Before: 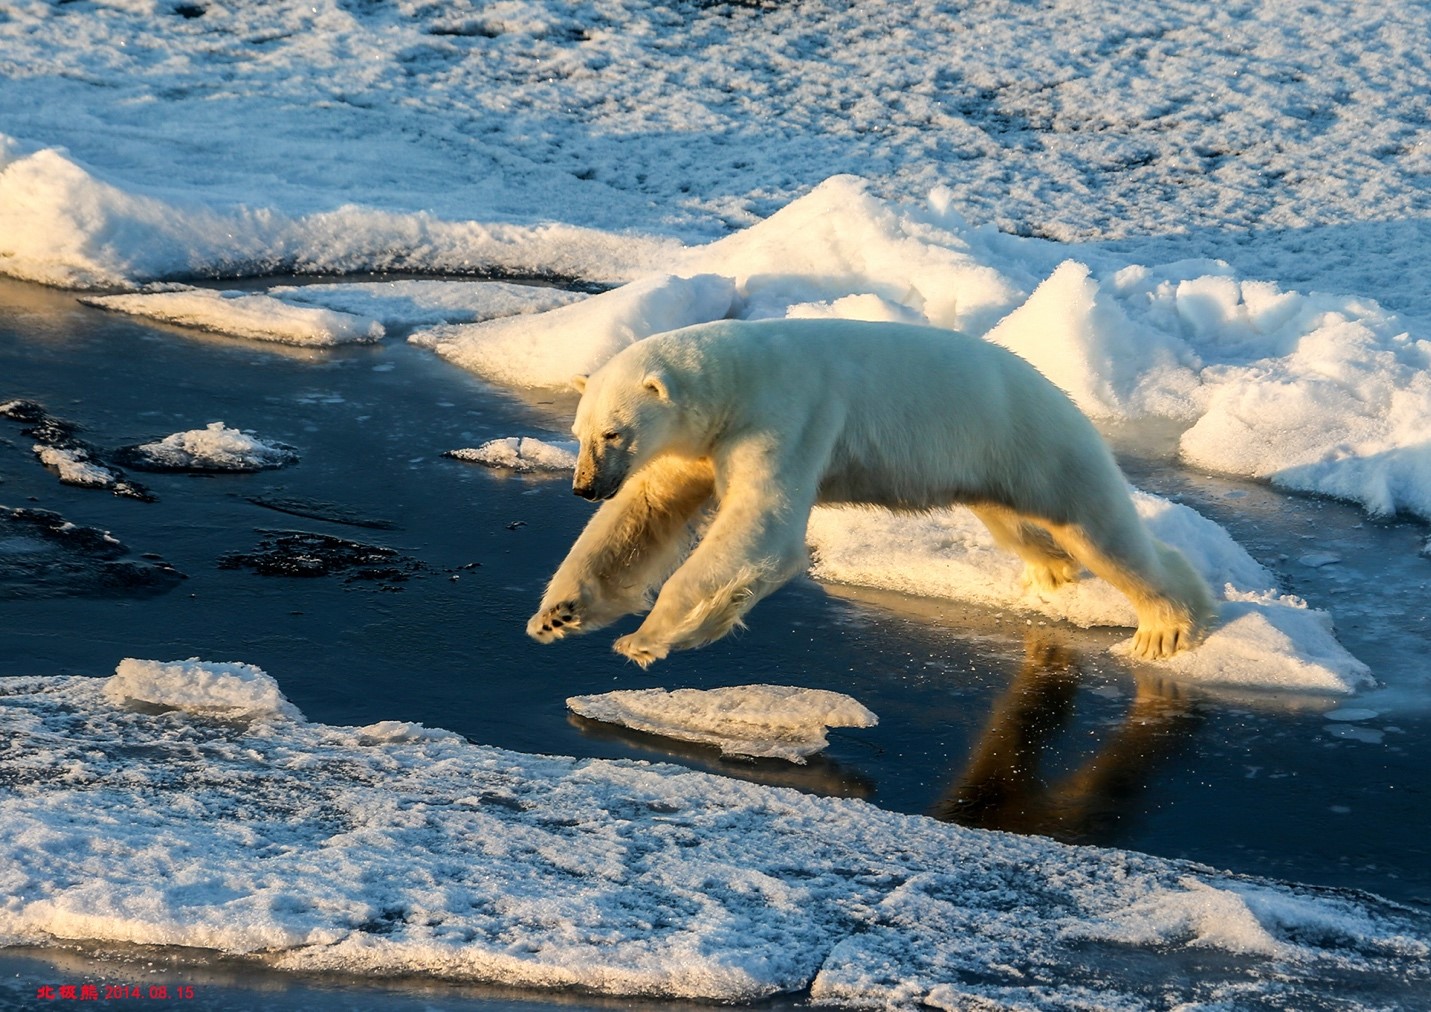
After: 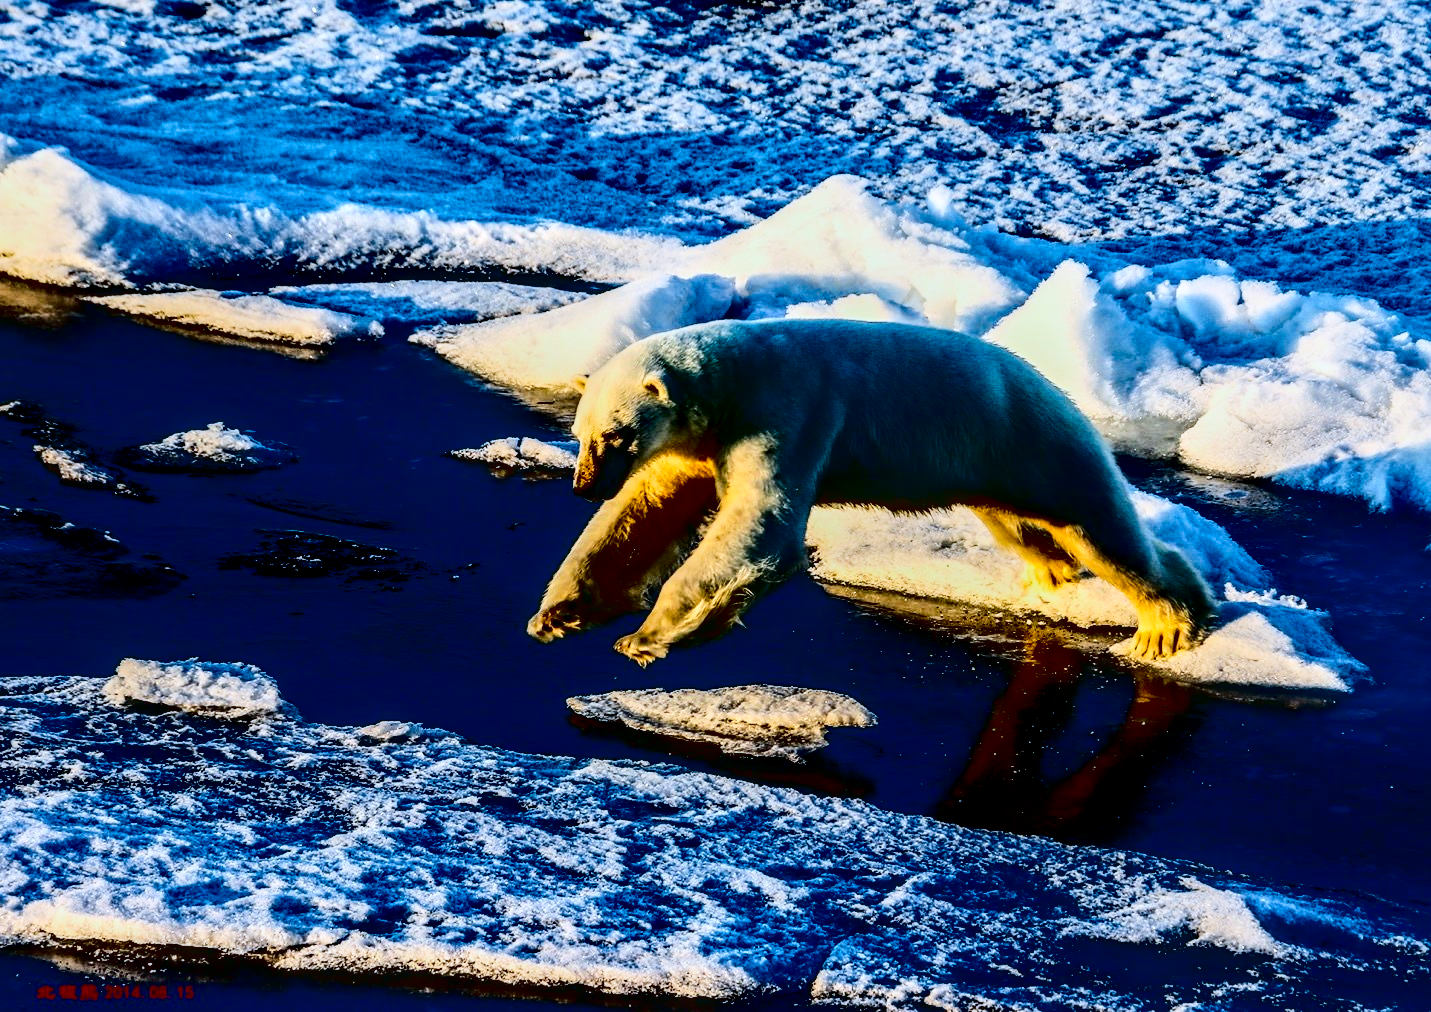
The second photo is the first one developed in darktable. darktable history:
filmic rgb: black relative exposure -7.65 EV, white relative exposure 4.56 EV, hardness 3.61
tone equalizer: -8 EV -0.528 EV, -7 EV -0.319 EV, -6 EV -0.083 EV, -5 EV 0.413 EV, -4 EV 0.985 EV, -3 EV 0.791 EV, -2 EV -0.01 EV, -1 EV 0.14 EV, +0 EV -0.012 EV, smoothing 1
white balance: red 0.931, blue 1.11
local contrast: detail 150%
contrast brightness saturation: contrast 0.77, brightness -1, saturation 1
